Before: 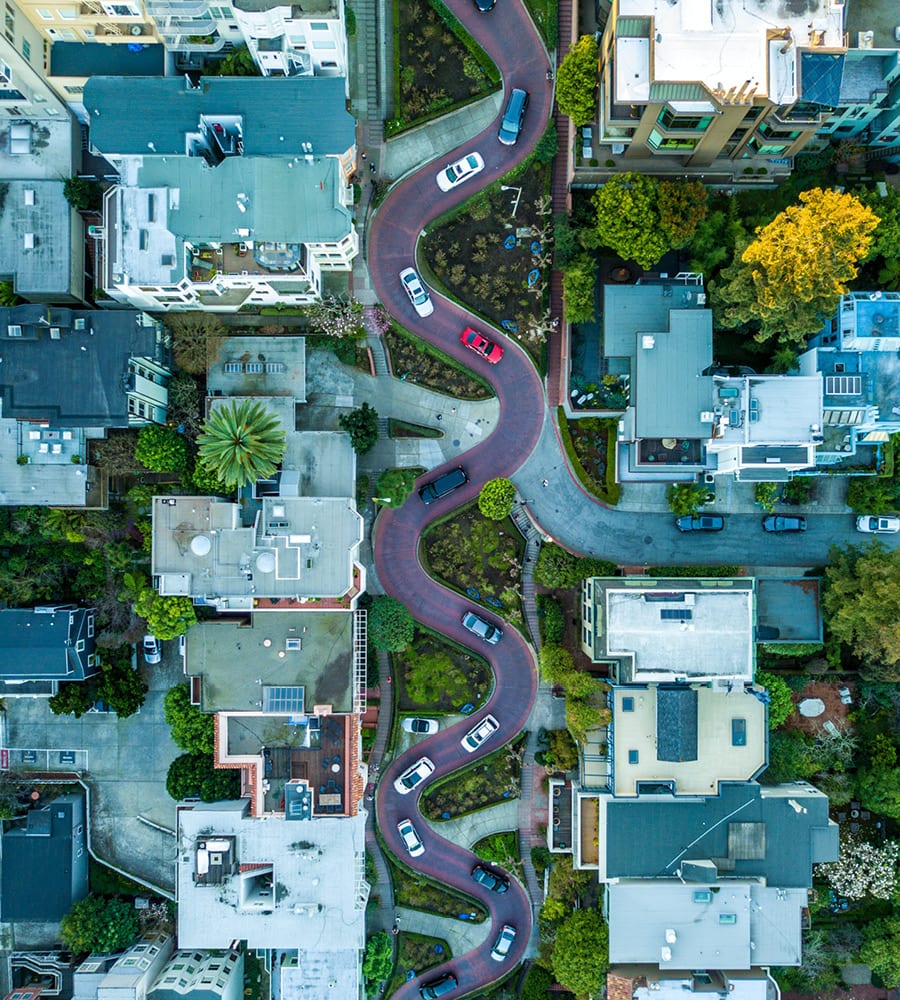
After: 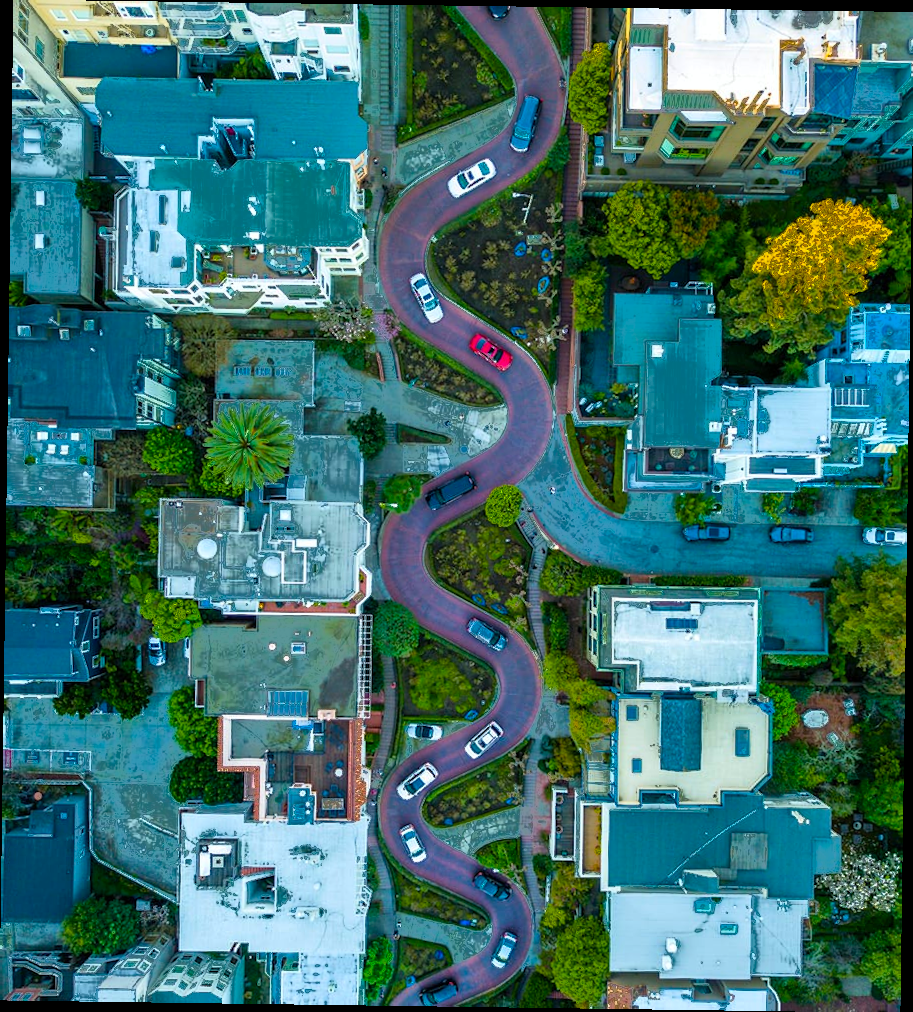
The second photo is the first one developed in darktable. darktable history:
rotate and perspective: rotation 0.8°, automatic cropping off
tone equalizer: on, module defaults
color balance rgb: perceptual saturation grading › global saturation 30%, global vibrance 20%
fill light: exposure -0.73 EV, center 0.69, width 2.2
